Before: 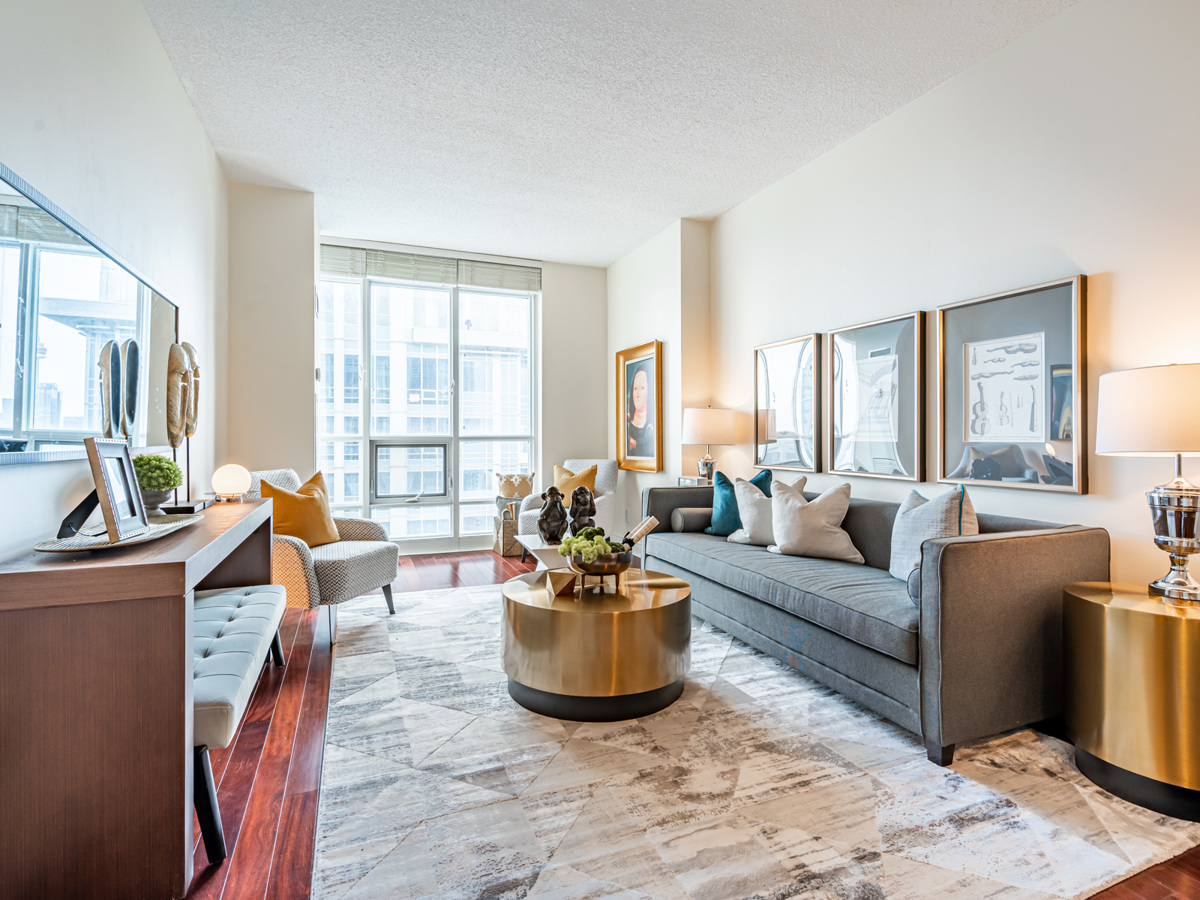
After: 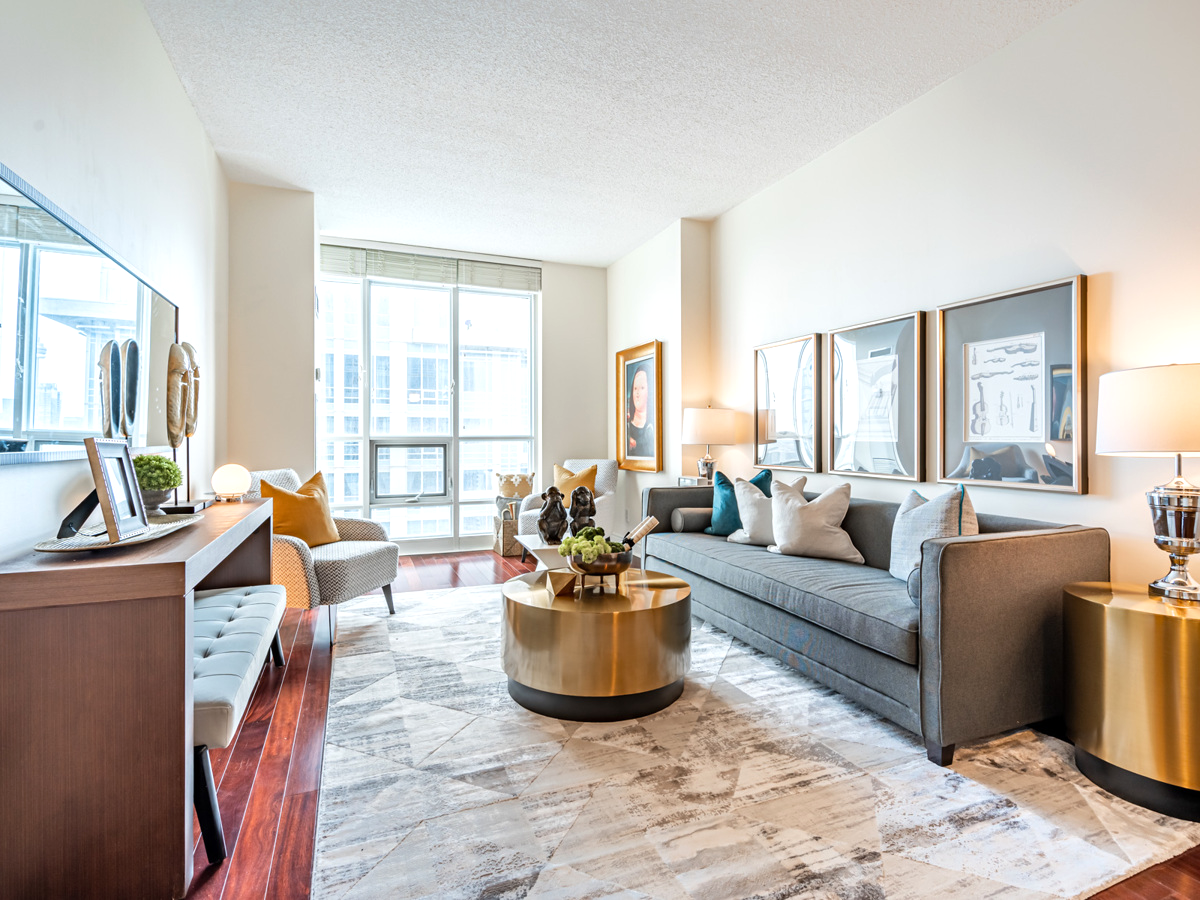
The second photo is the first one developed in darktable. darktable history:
levels: levels [0, 0.476, 0.951]
